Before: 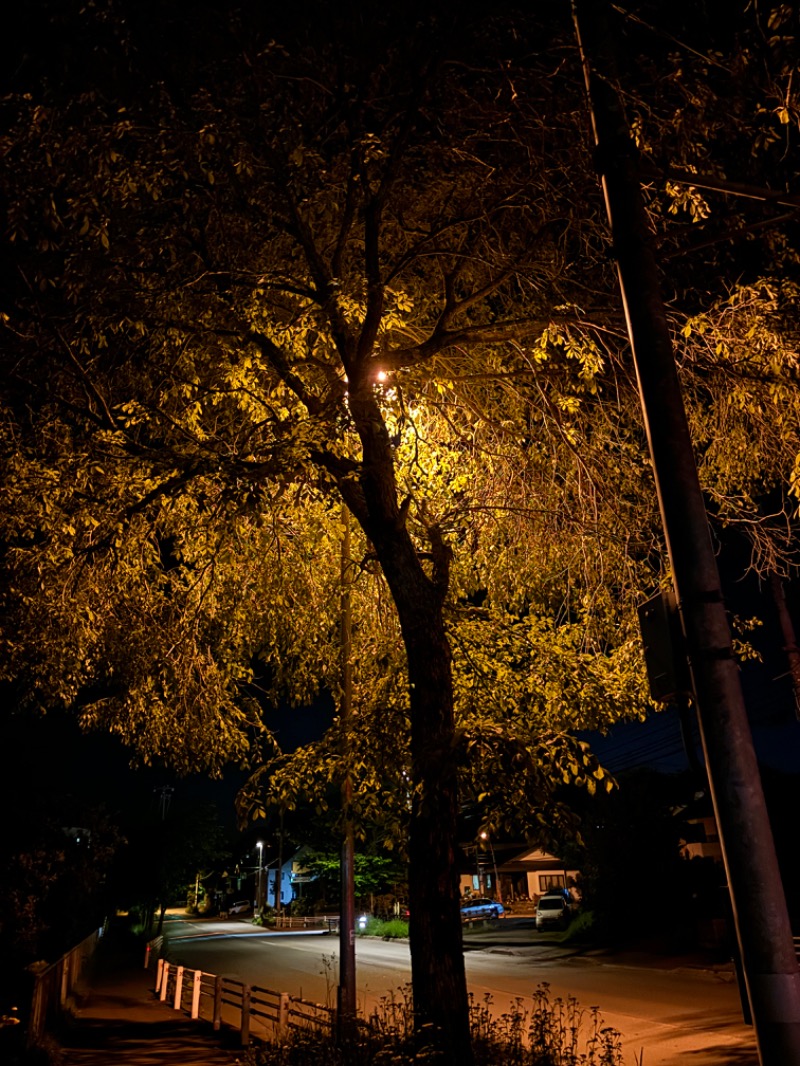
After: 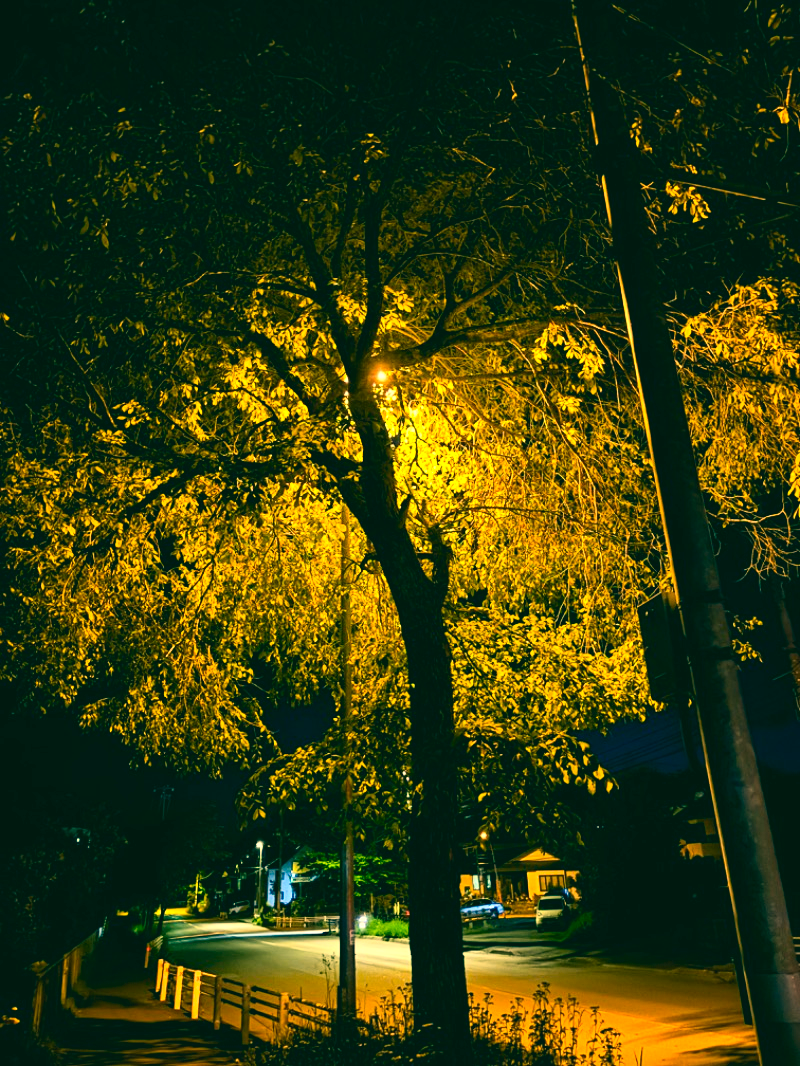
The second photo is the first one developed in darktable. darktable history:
contrast brightness saturation: contrast 0.198, brightness 0.159, saturation 0.222
color correction: highlights a* 2.26, highlights b* 34.16, shadows a* -36.46, shadows b* -6.08
exposure: black level correction 0, exposure 1 EV, compensate exposure bias true, compensate highlight preservation false
